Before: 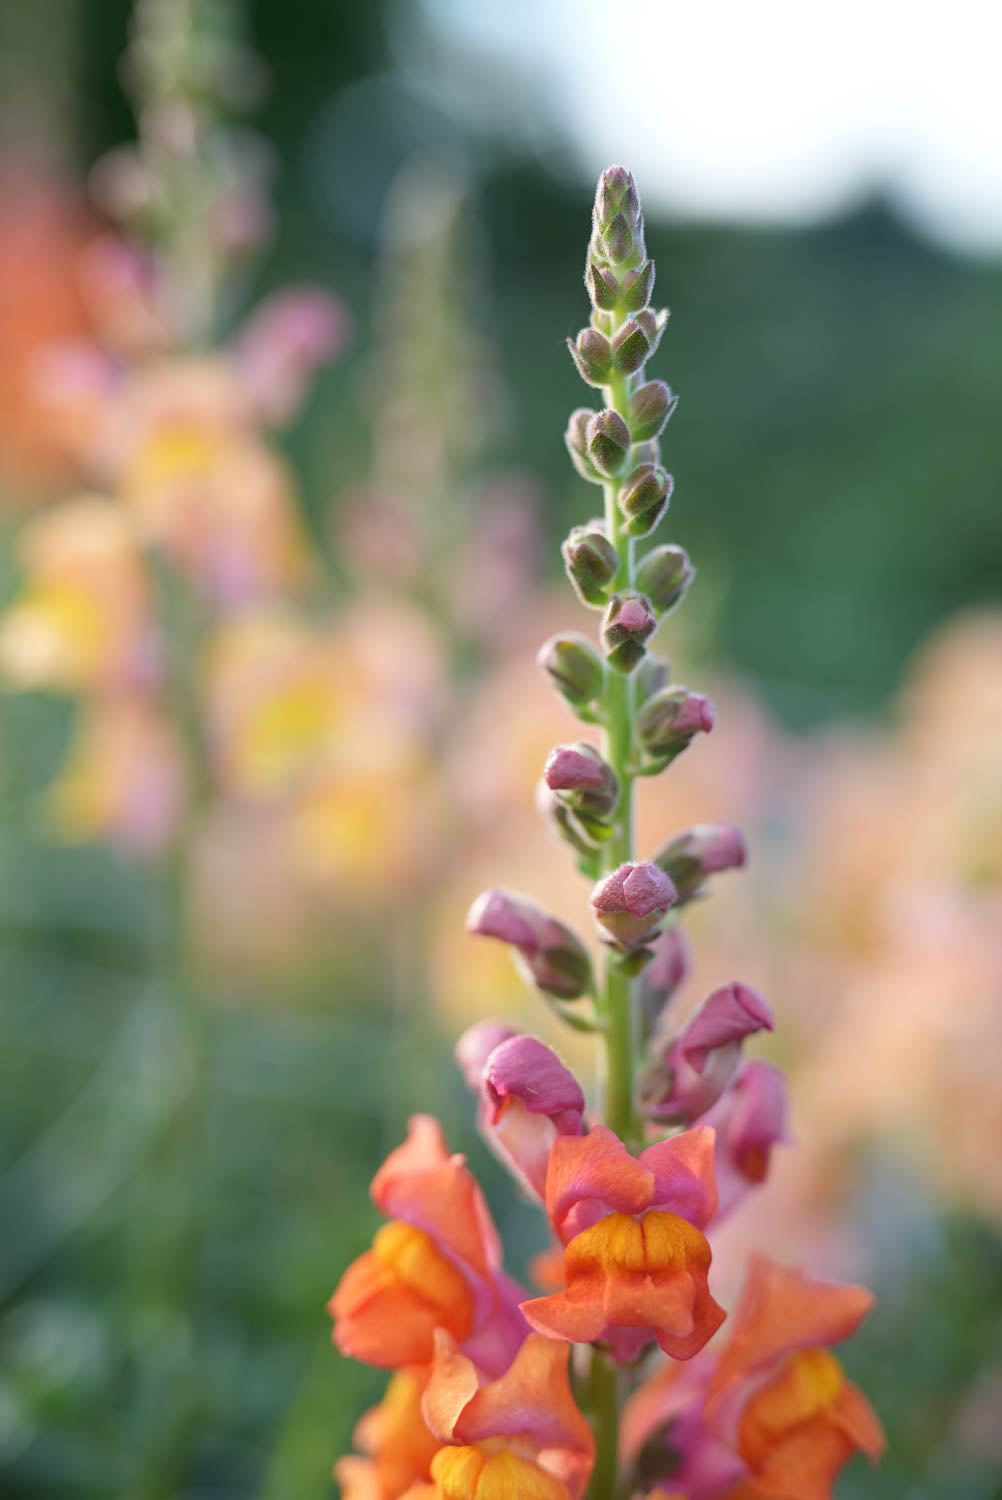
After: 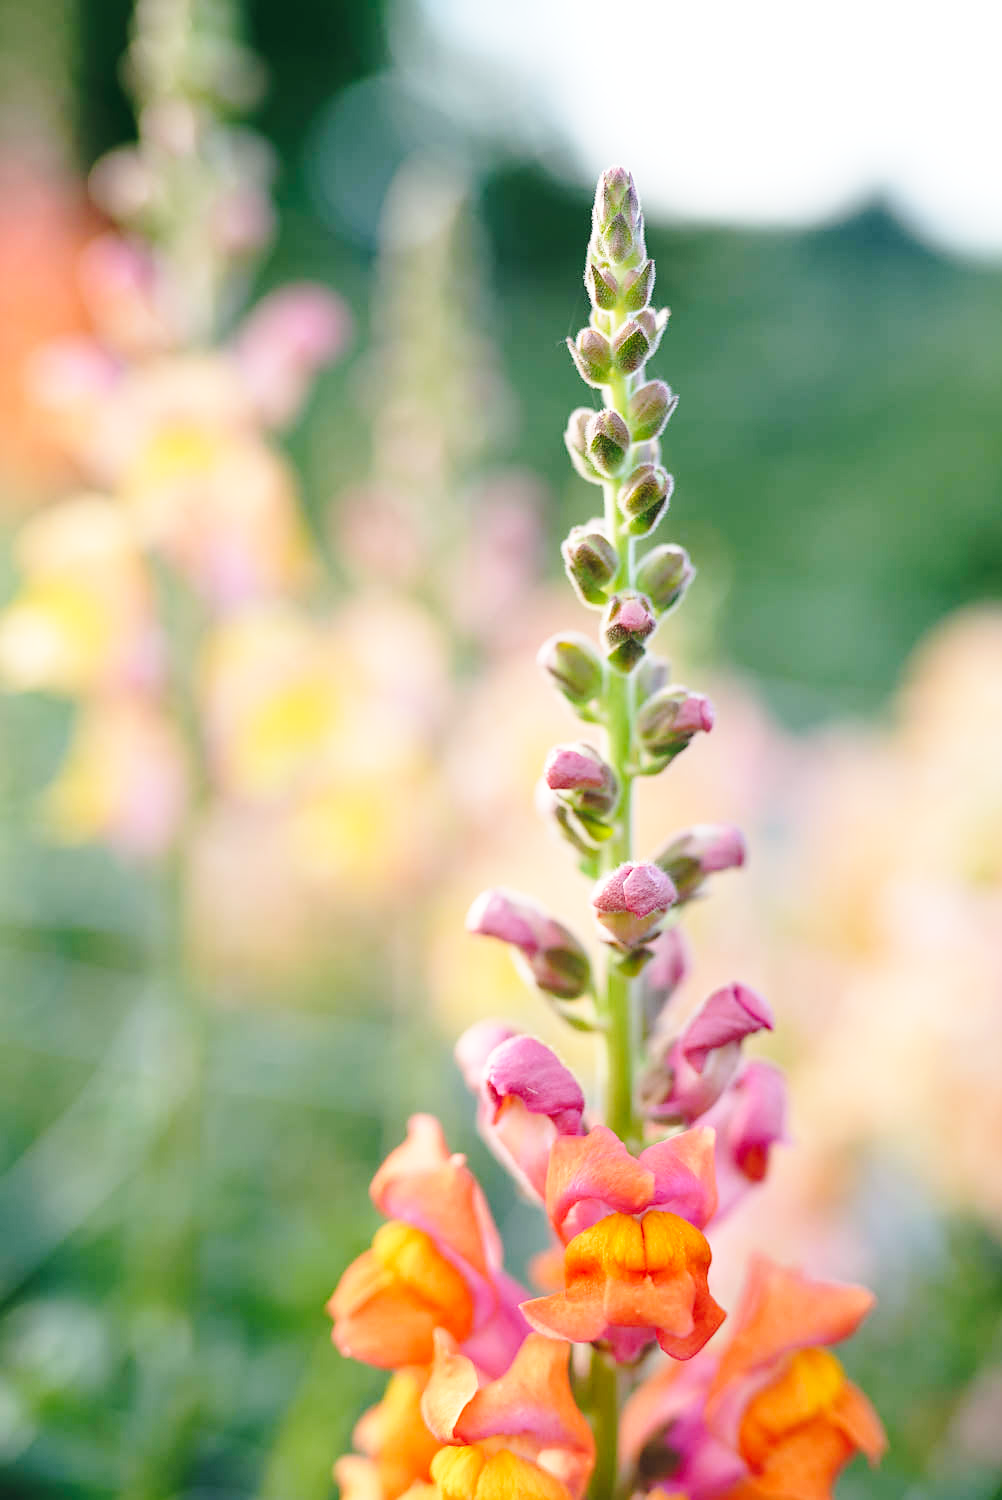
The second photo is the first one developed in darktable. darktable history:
base curve: curves: ch0 [(0, 0) (0.032, 0.037) (0.105, 0.228) (0.435, 0.76) (0.856, 0.983) (1, 1)], preserve colors none
color balance: lift [1, 0.998, 1.001, 1.002], gamma [1, 1.02, 1, 0.98], gain [1, 1.02, 1.003, 0.98]
sharpen: radius 1
